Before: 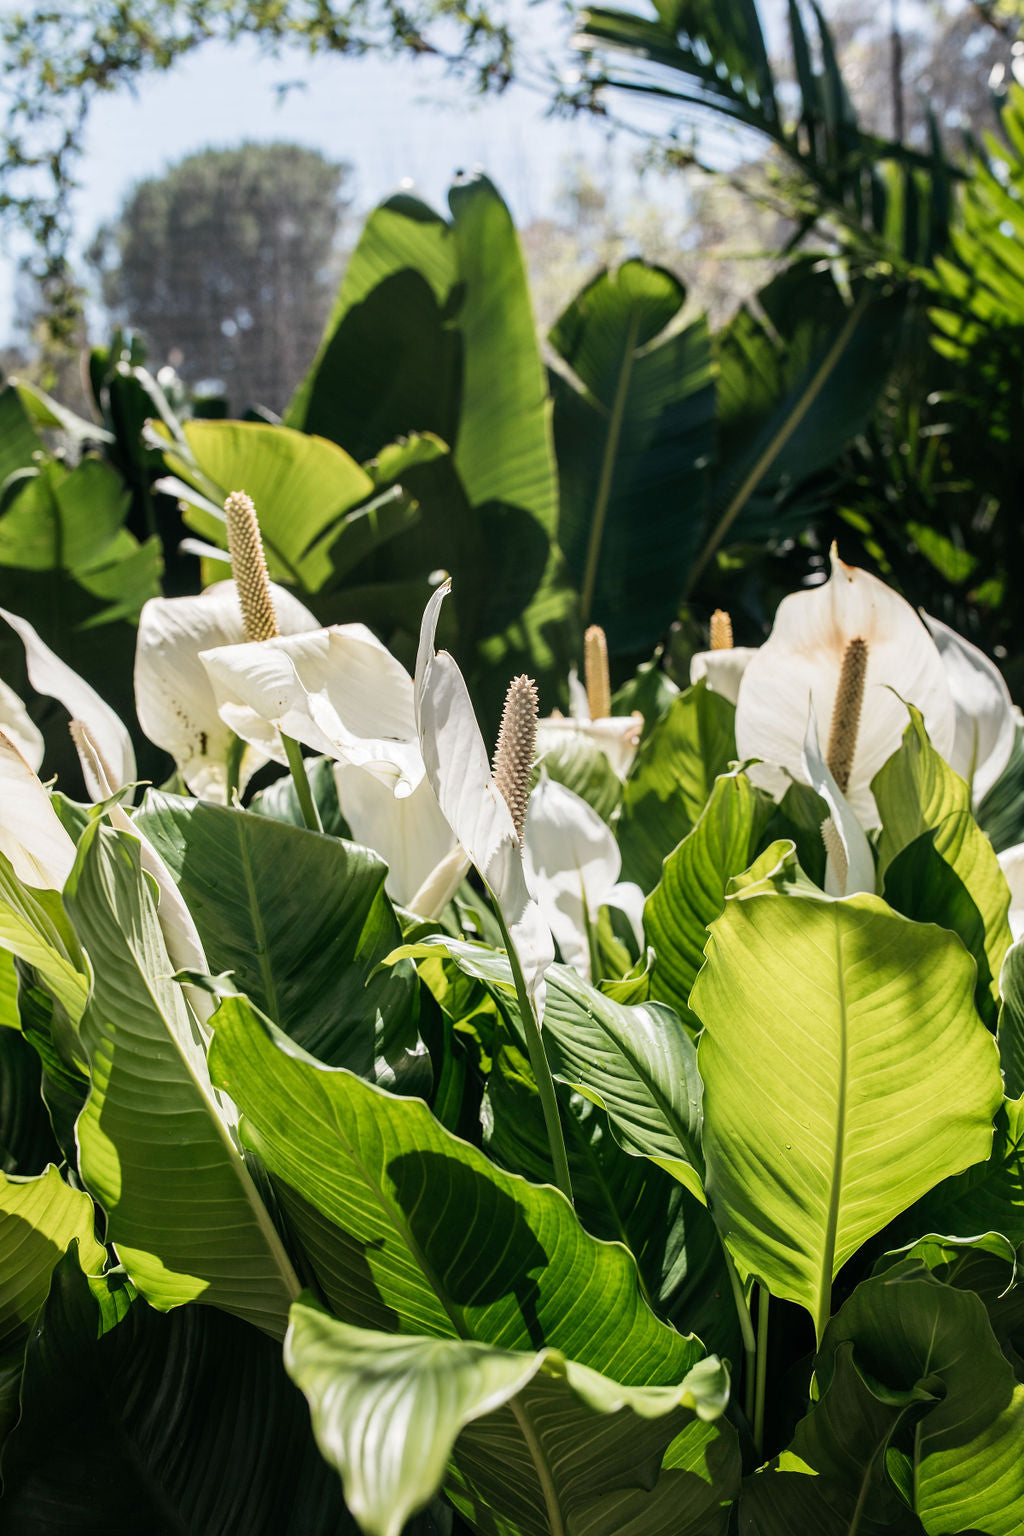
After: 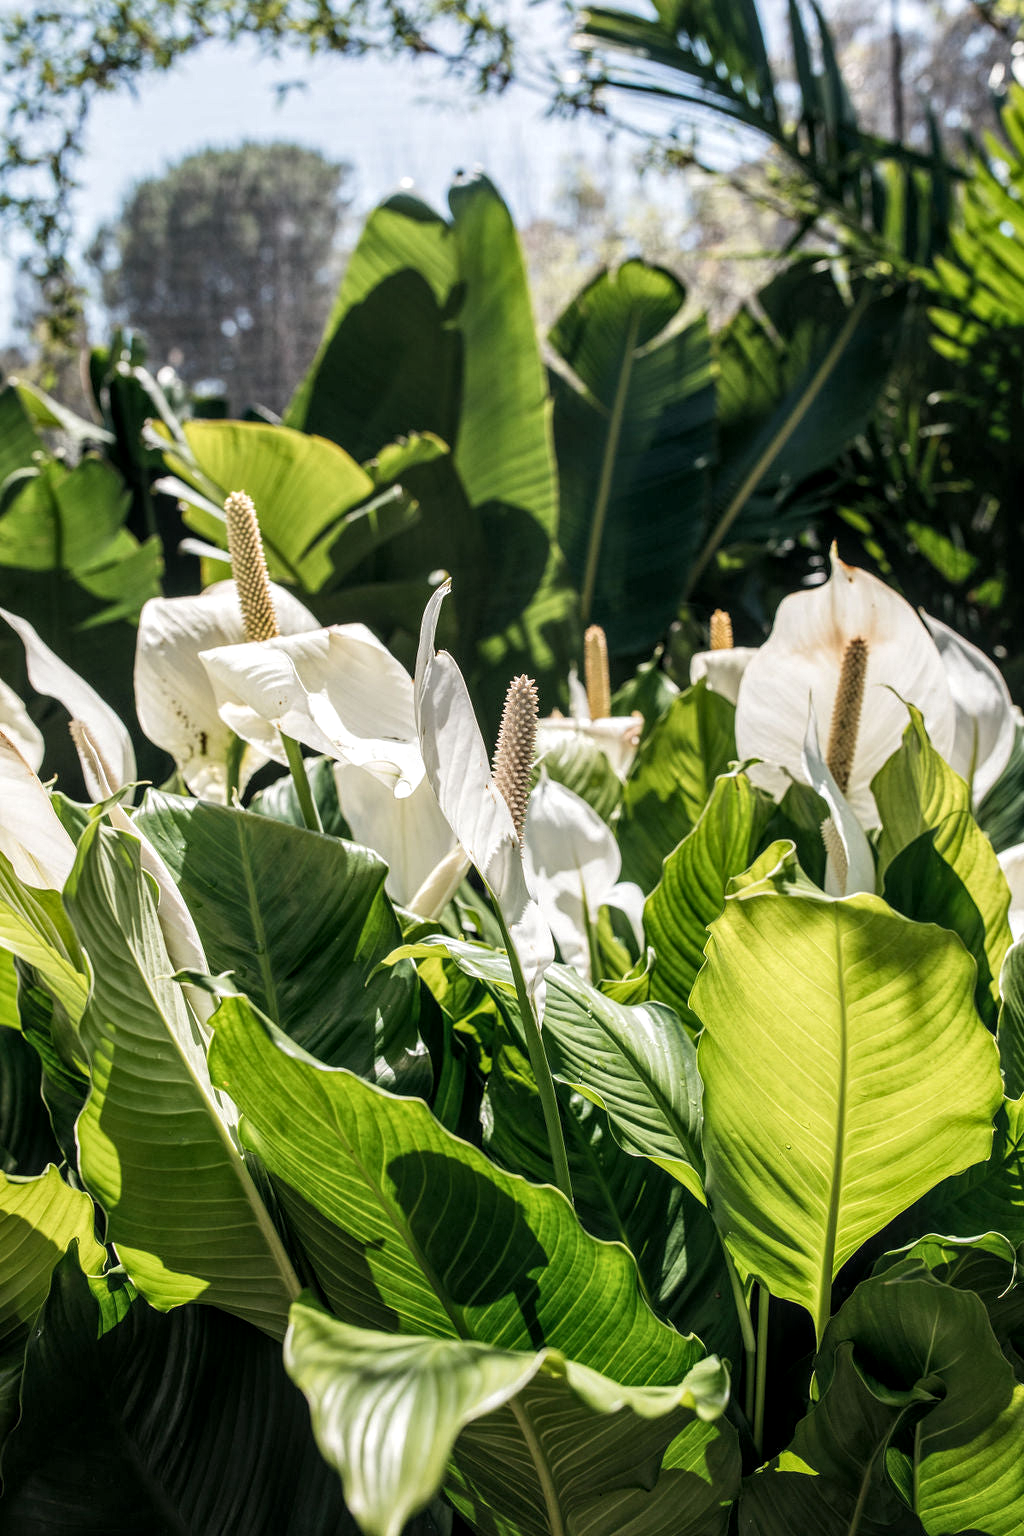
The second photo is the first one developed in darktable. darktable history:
tone equalizer: on, module defaults
local contrast: highlights 99%, shadows 86%, detail 160%, midtone range 0.2
